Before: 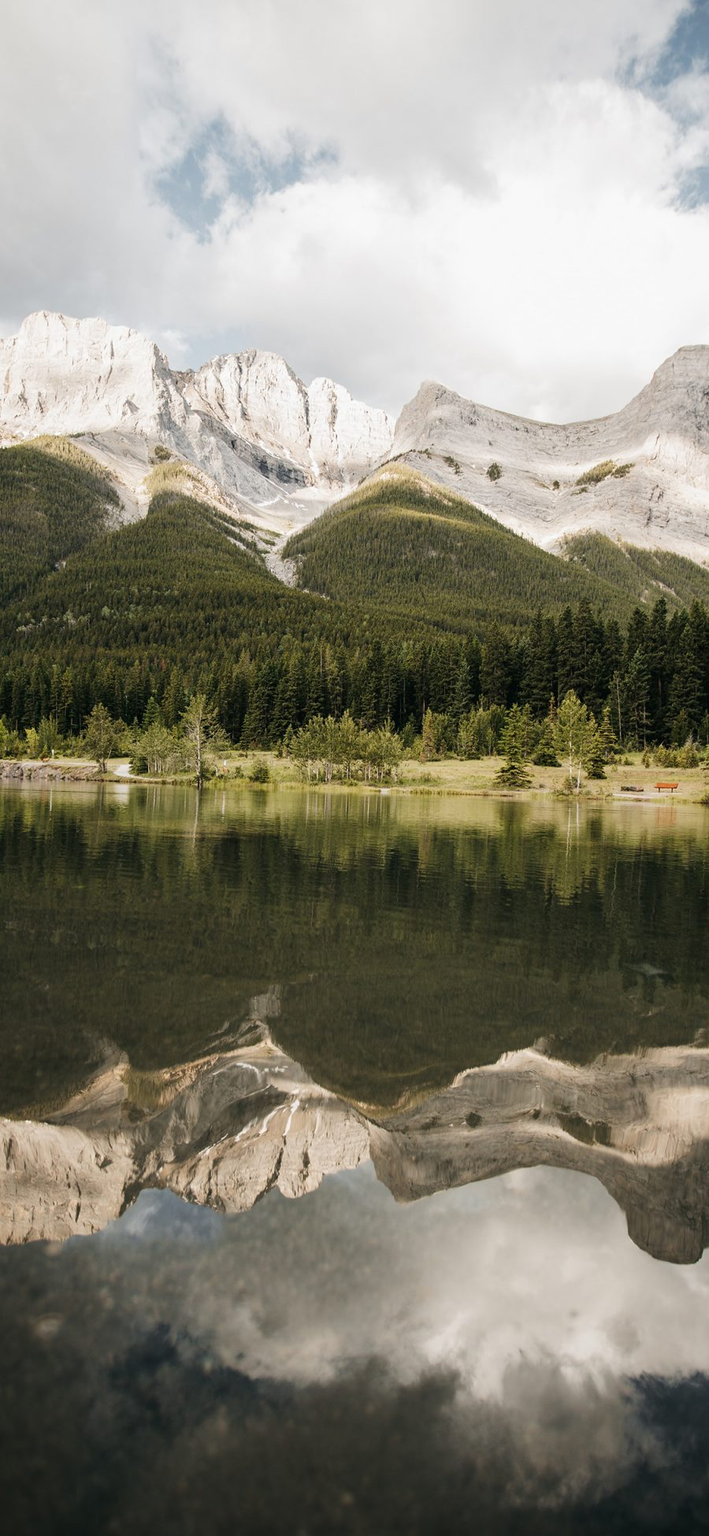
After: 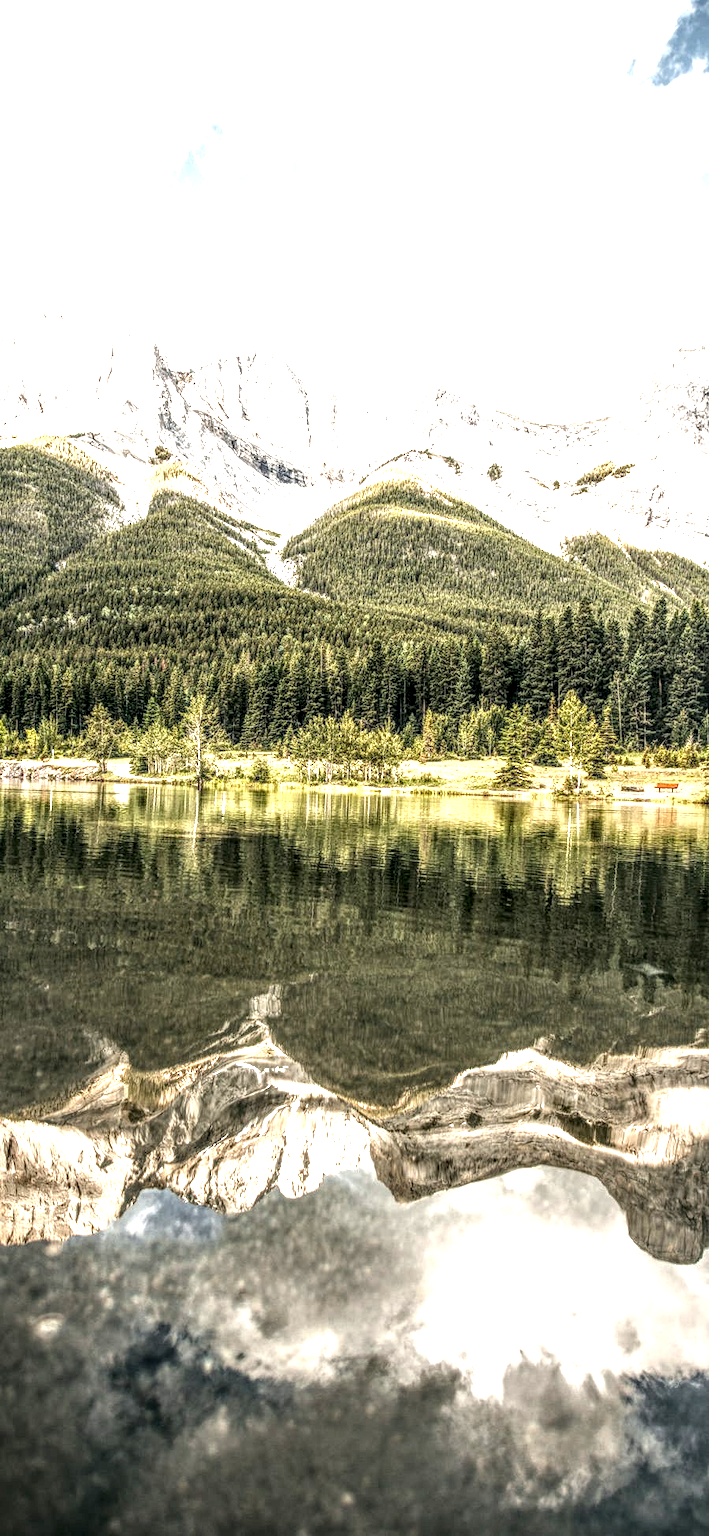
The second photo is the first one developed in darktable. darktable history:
local contrast: highlights 1%, shadows 3%, detail 300%, midtone range 0.297
exposure: exposure 1.16 EV, compensate highlight preservation false
